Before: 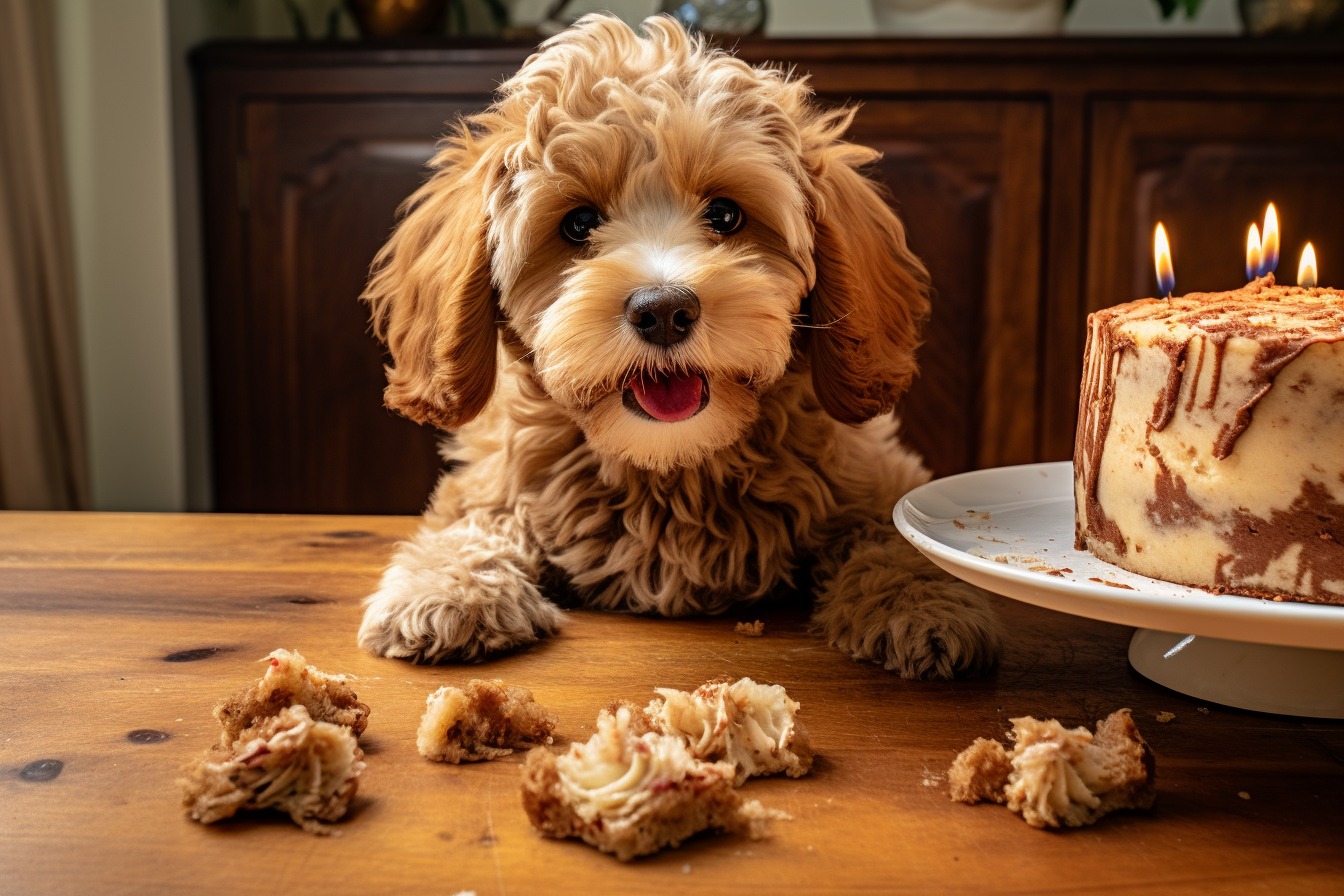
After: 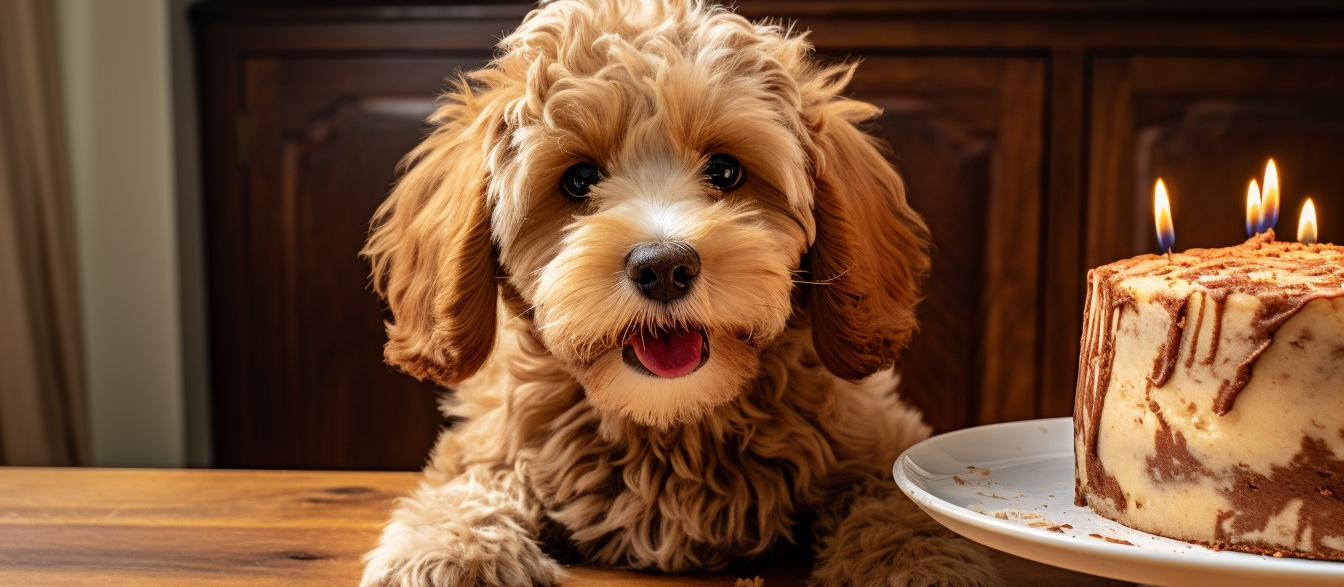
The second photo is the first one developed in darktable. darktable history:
crop and rotate: top 4.964%, bottom 29.489%
